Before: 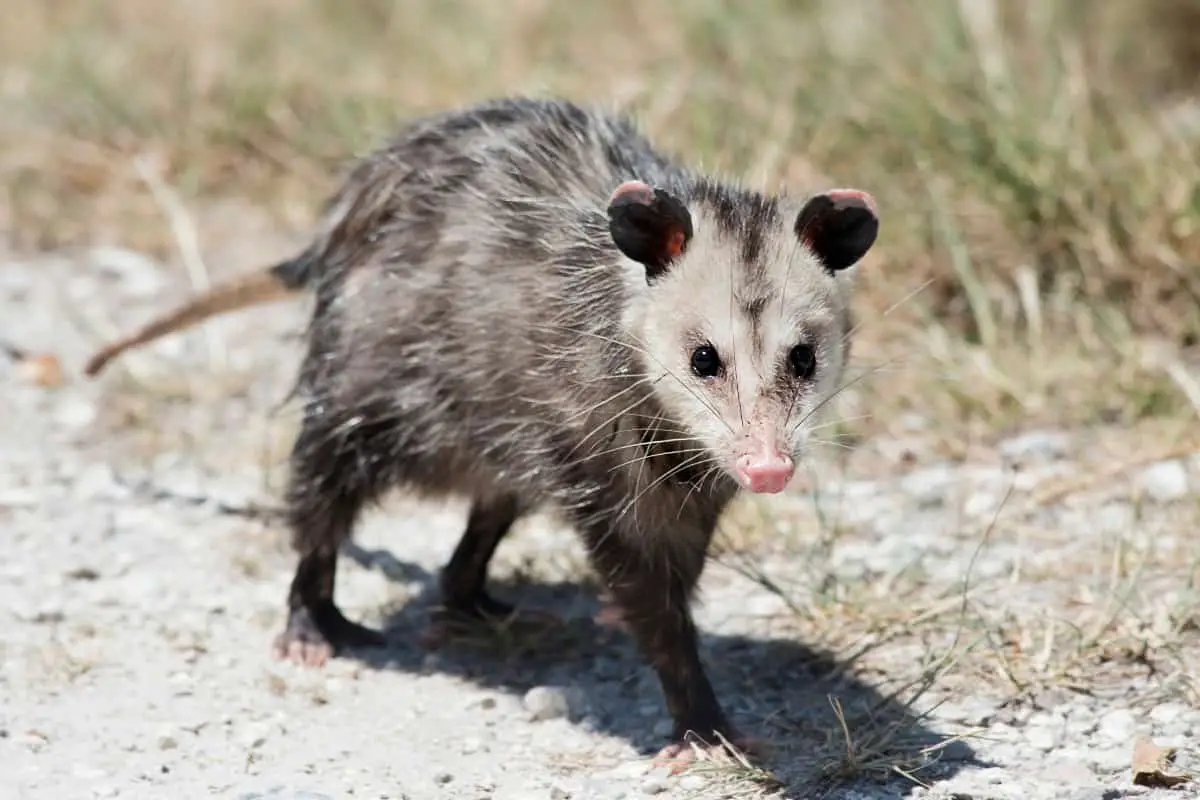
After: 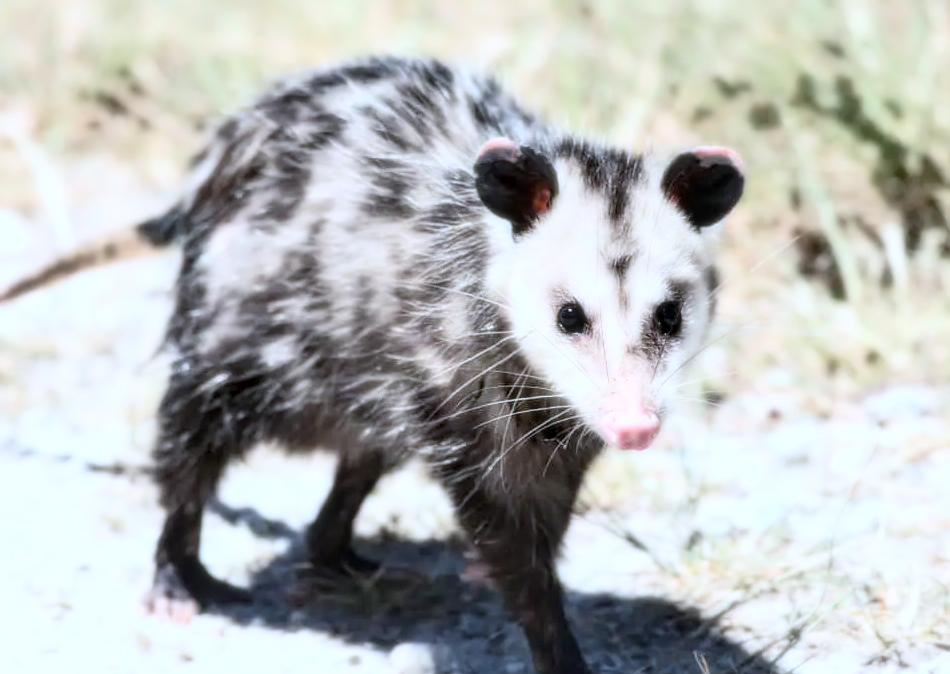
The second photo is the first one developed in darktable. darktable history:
crop: left 11.225%, top 5.381%, right 9.565%, bottom 10.314%
local contrast: on, module defaults
white balance: red 0.931, blue 1.11
bloom: size 0%, threshold 54.82%, strength 8.31%
